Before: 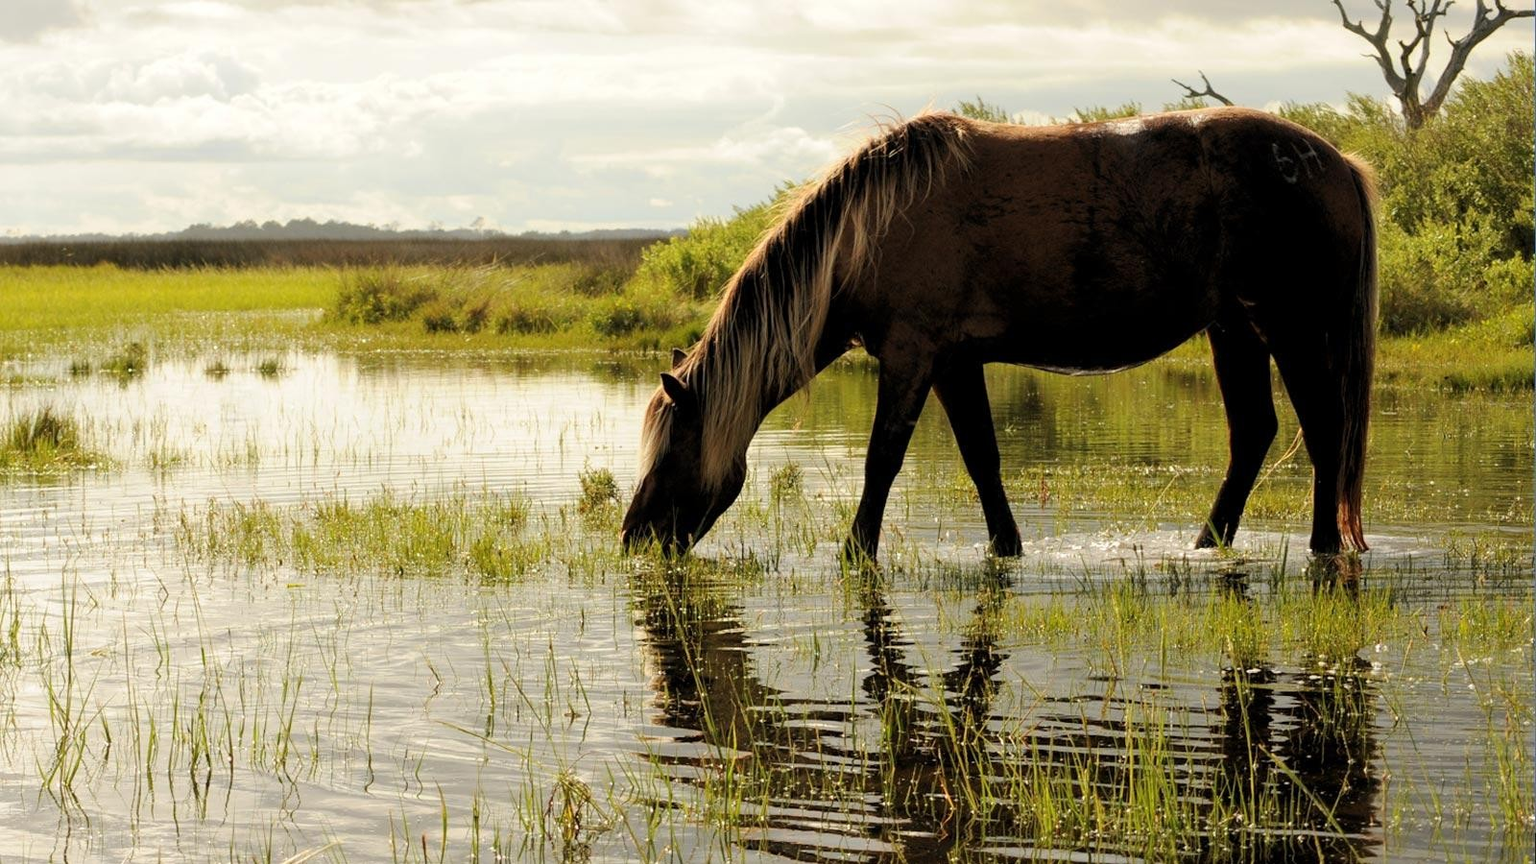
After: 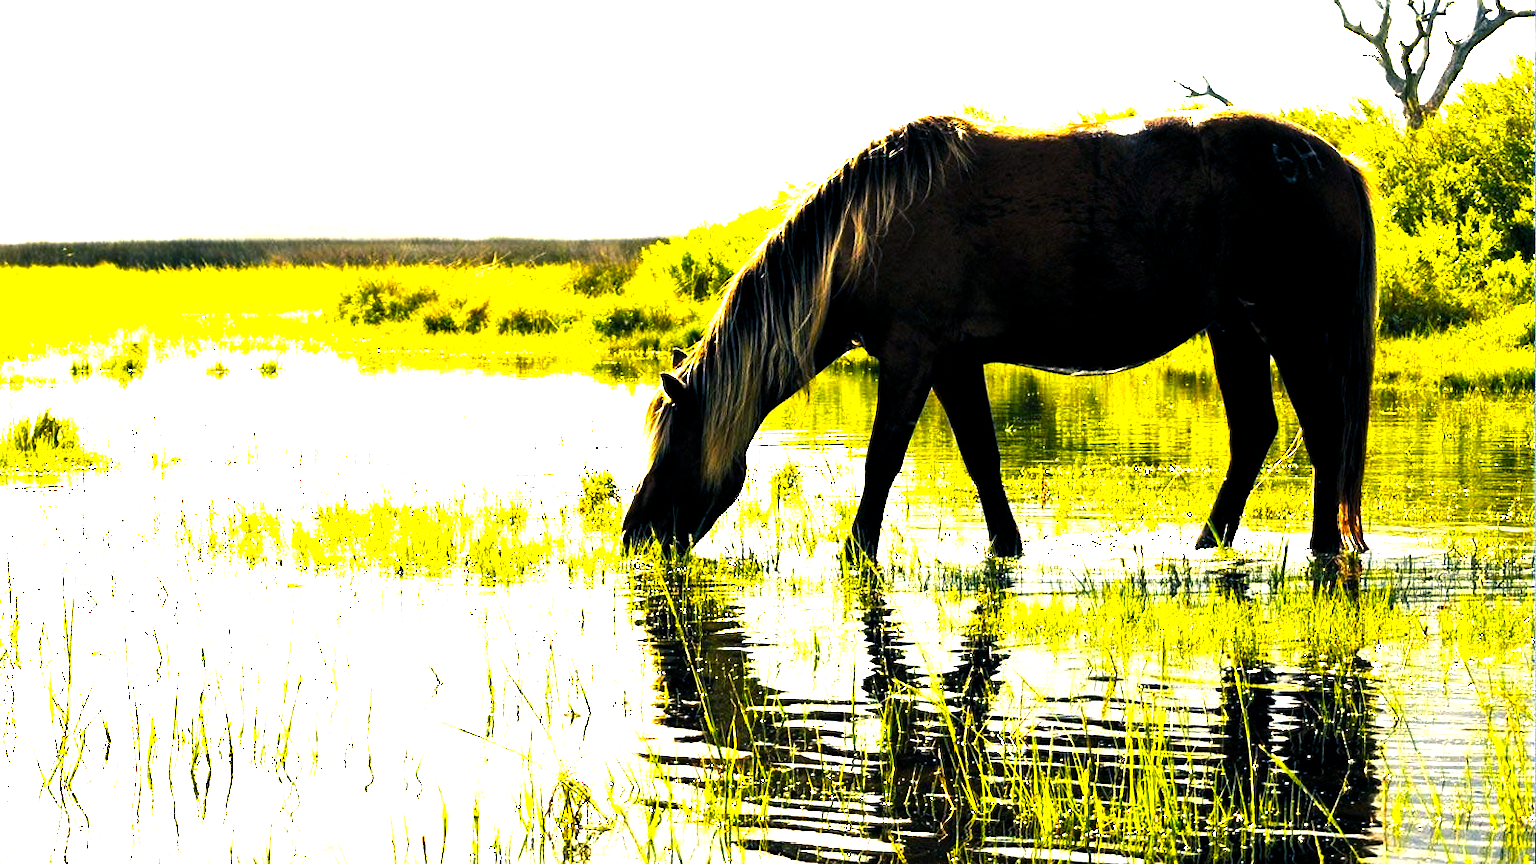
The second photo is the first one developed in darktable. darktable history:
color balance rgb: shadows lift › luminance -40.901%, shadows lift › chroma 13.952%, shadows lift › hue 258.24°, power › luminance -14.954%, perceptual saturation grading › global saturation 20%, perceptual saturation grading › highlights -25.788%, perceptual saturation grading › shadows 25.618%, perceptual brilliance grading › global brilliance 34.749%, perceptual brilliance grading › highlights 49.737%, perceptual brilliance grading › mid-tones 59.495%, perceptual brilliance grading › shadows 34.682%, global vibrance 35.067%, contrast 9.656%
exposure: exposure 0.128 EV, compensate highlight preservation false
